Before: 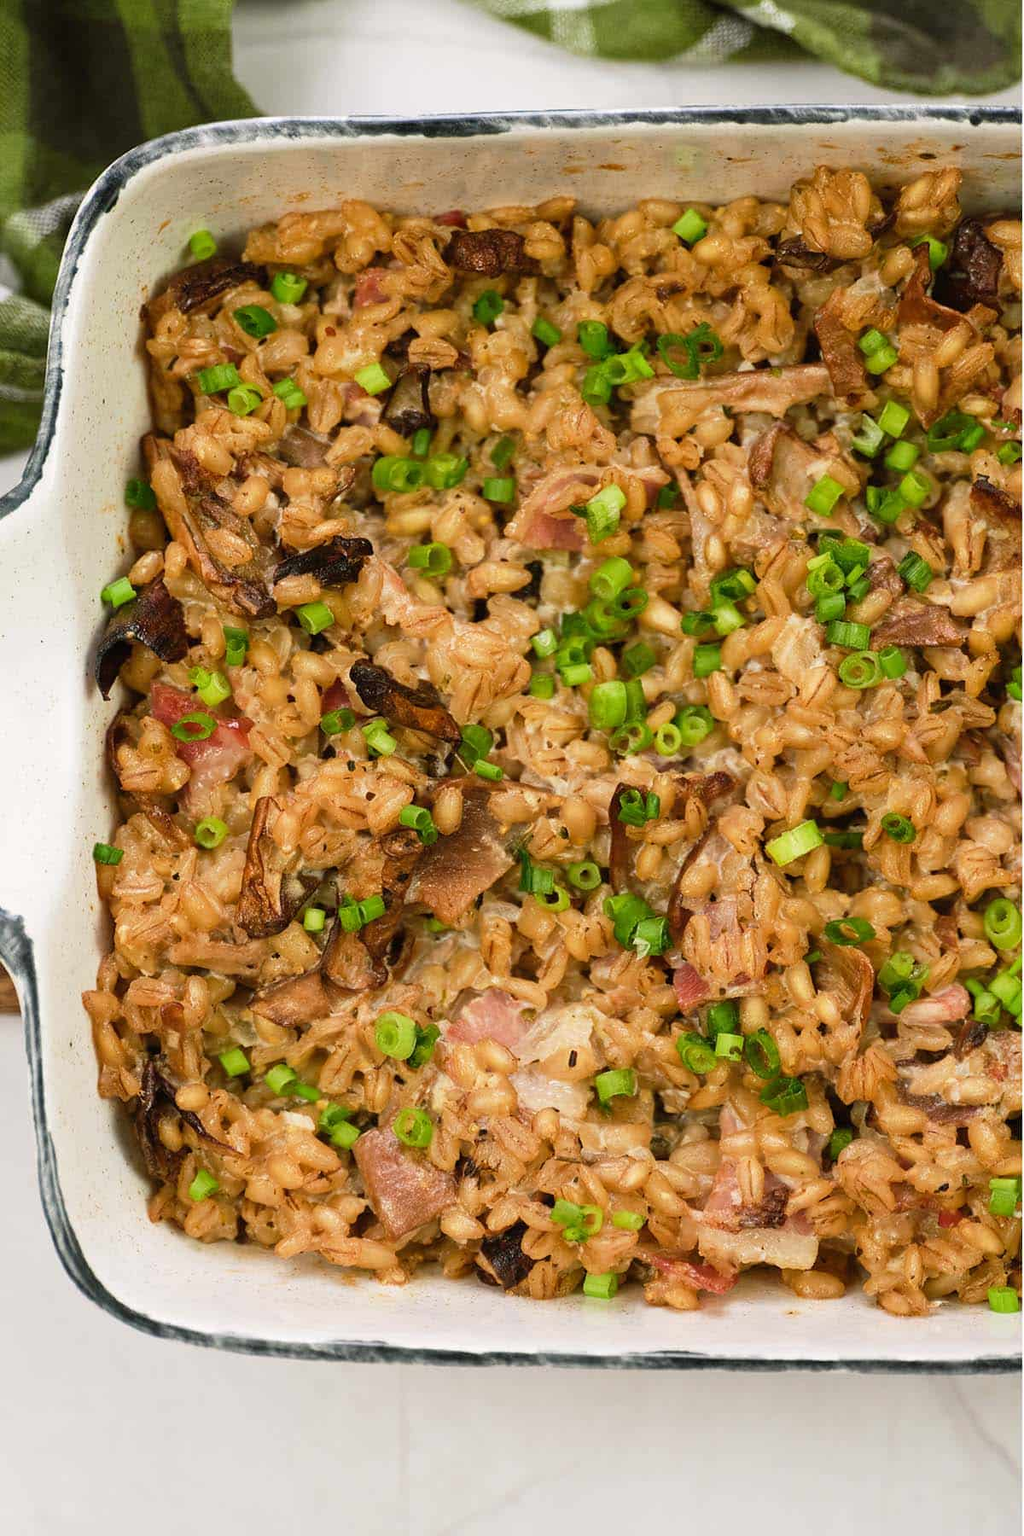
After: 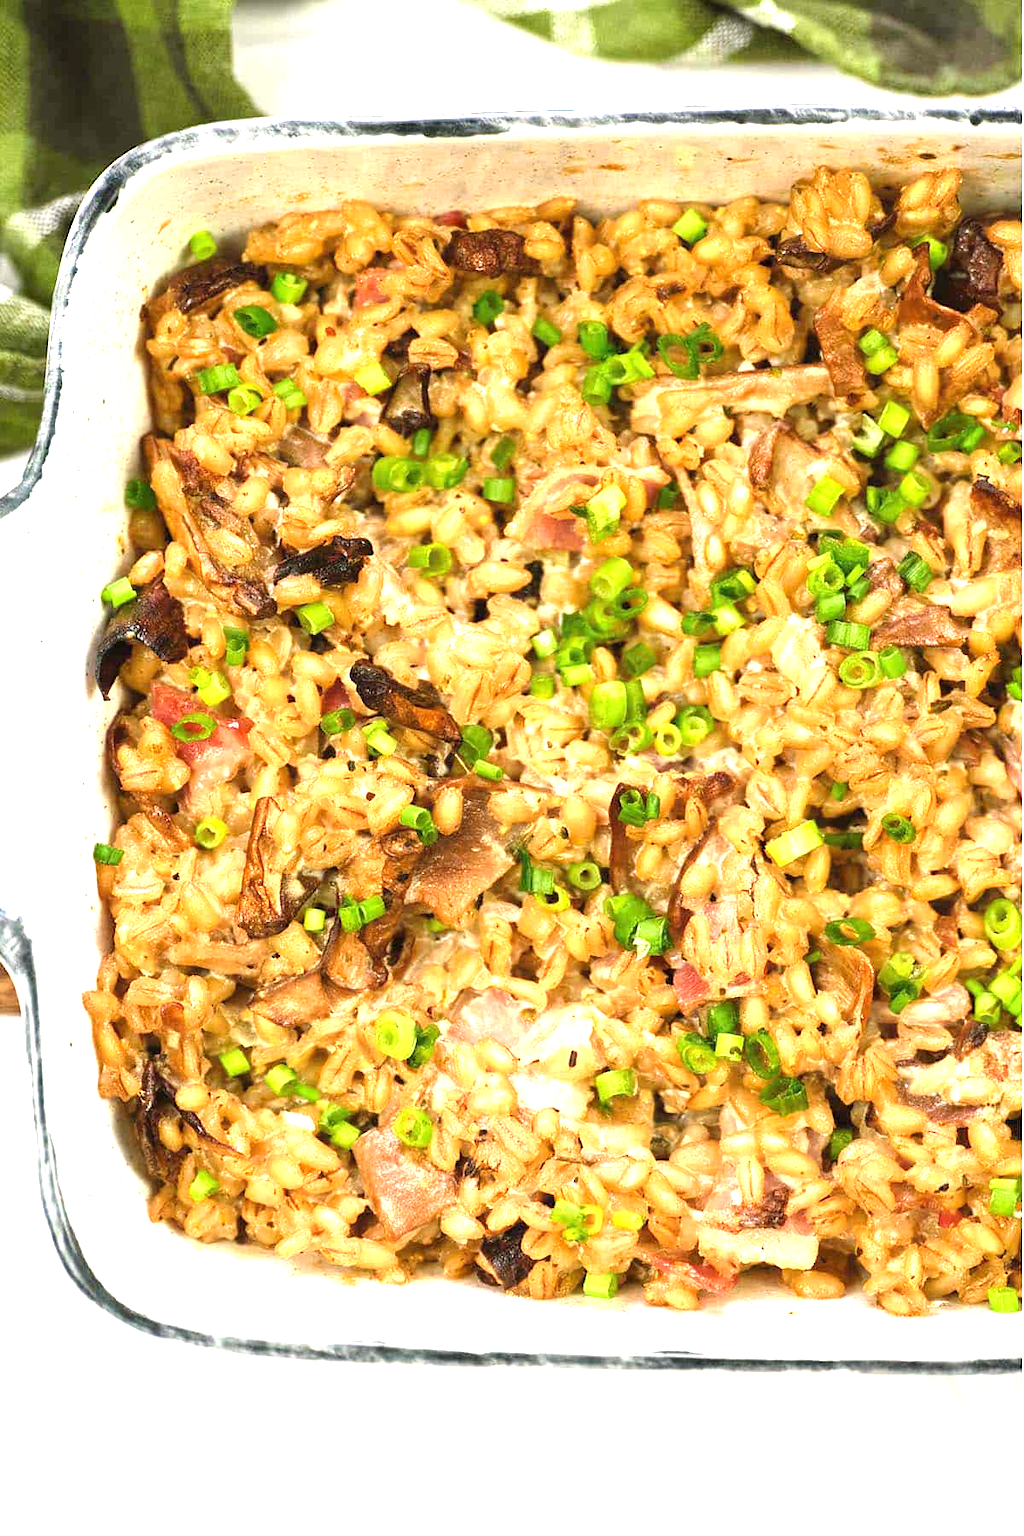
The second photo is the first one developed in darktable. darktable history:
exposure: black level correction 0, exposure 1.388 EV, compensate exposure bias true, compensate highlight preservation false
tone equalizer: on, module defaults
